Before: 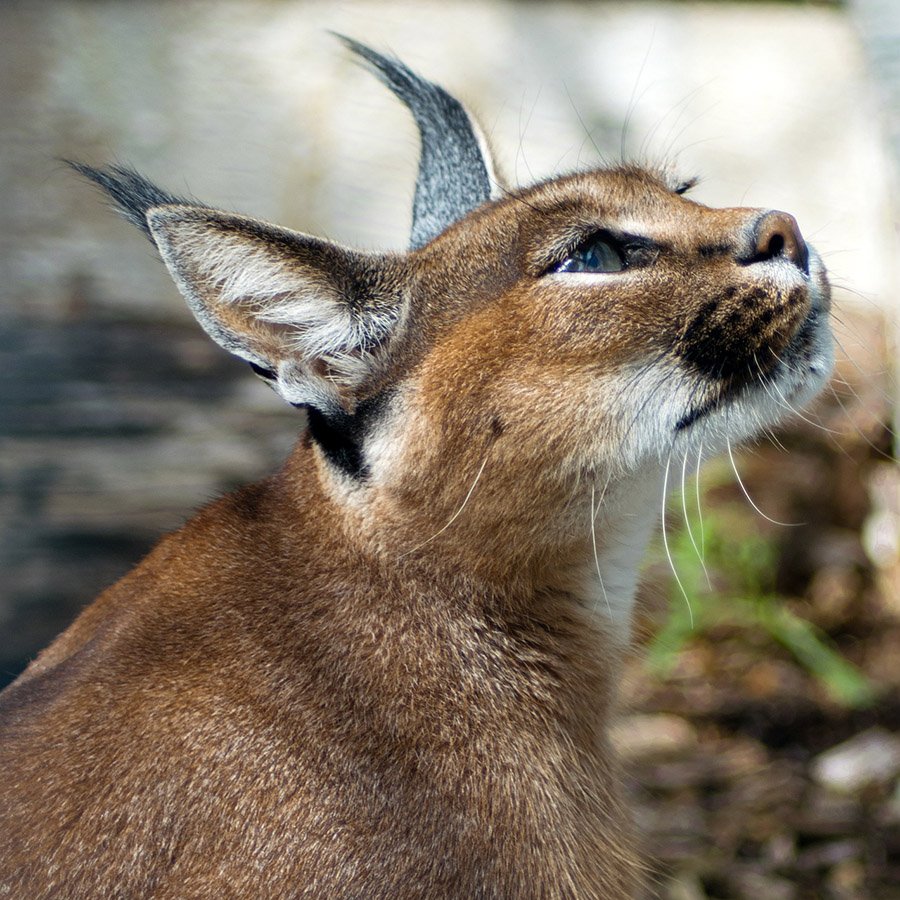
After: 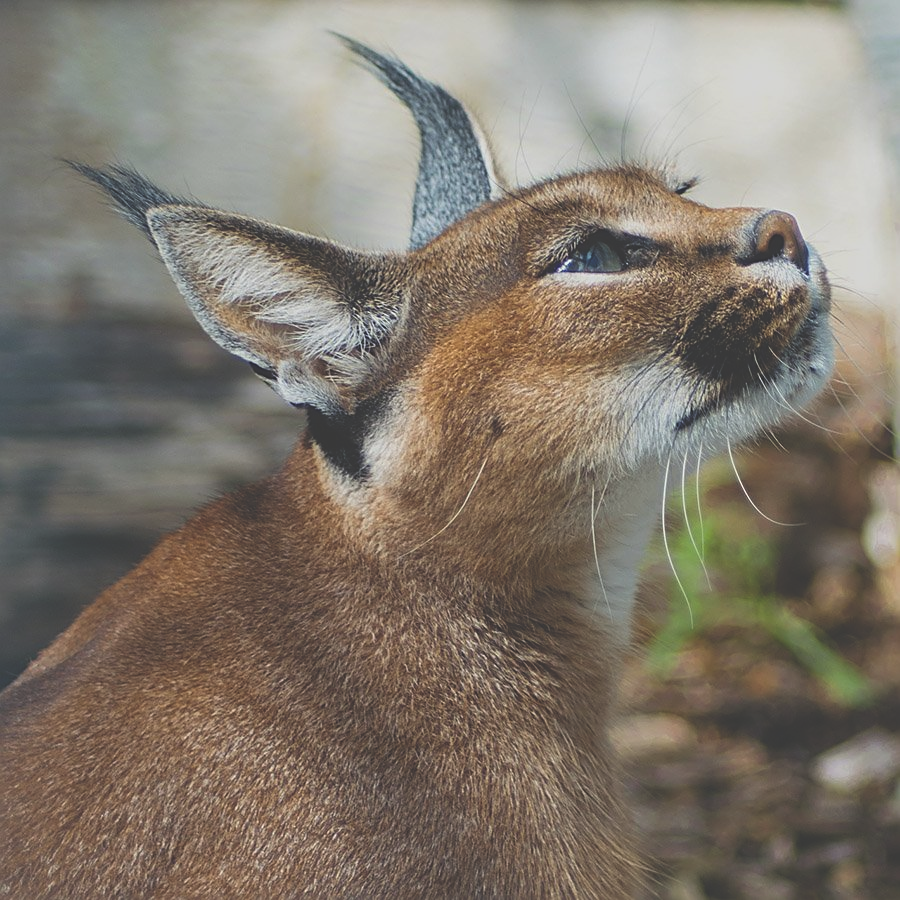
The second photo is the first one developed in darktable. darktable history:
sharpen: on, module defaults
contrast brightness saturation: contrast -0.099, brightness 0.048, saturation 0.075
exposure: black level correction -0.035, exposure -0.496 EV, compensate highlight preservation false
